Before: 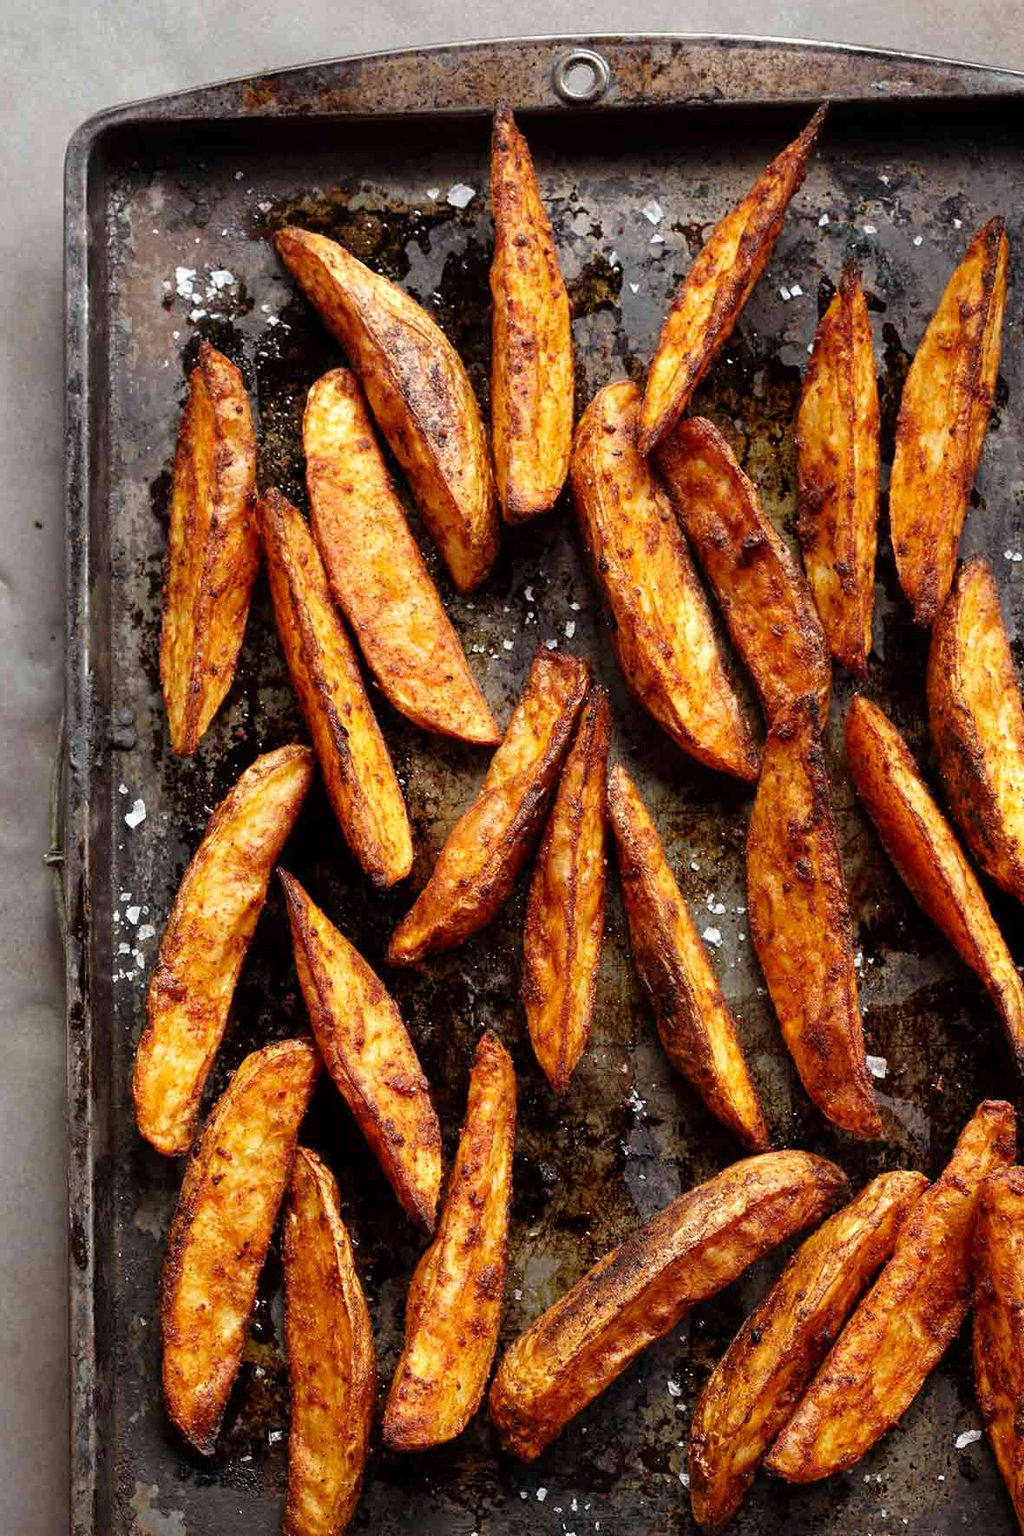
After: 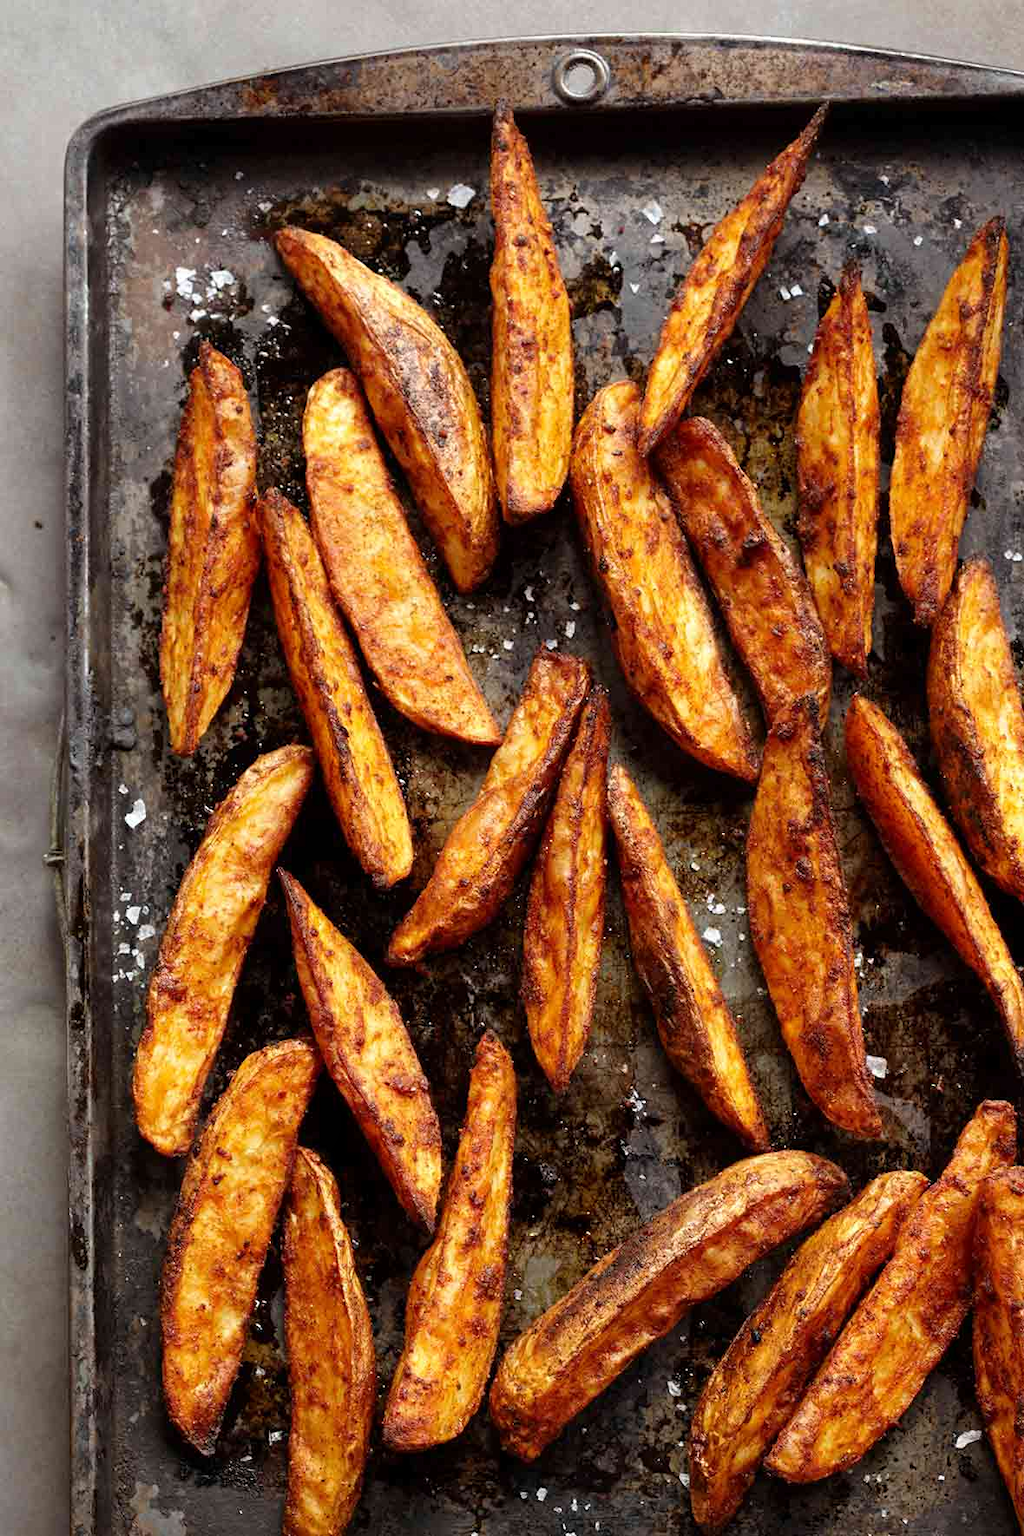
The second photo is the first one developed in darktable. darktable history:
local contrast: mode bilateral grid, contrast 16, coarseness 36, detail 105%, midtone range 0.2
